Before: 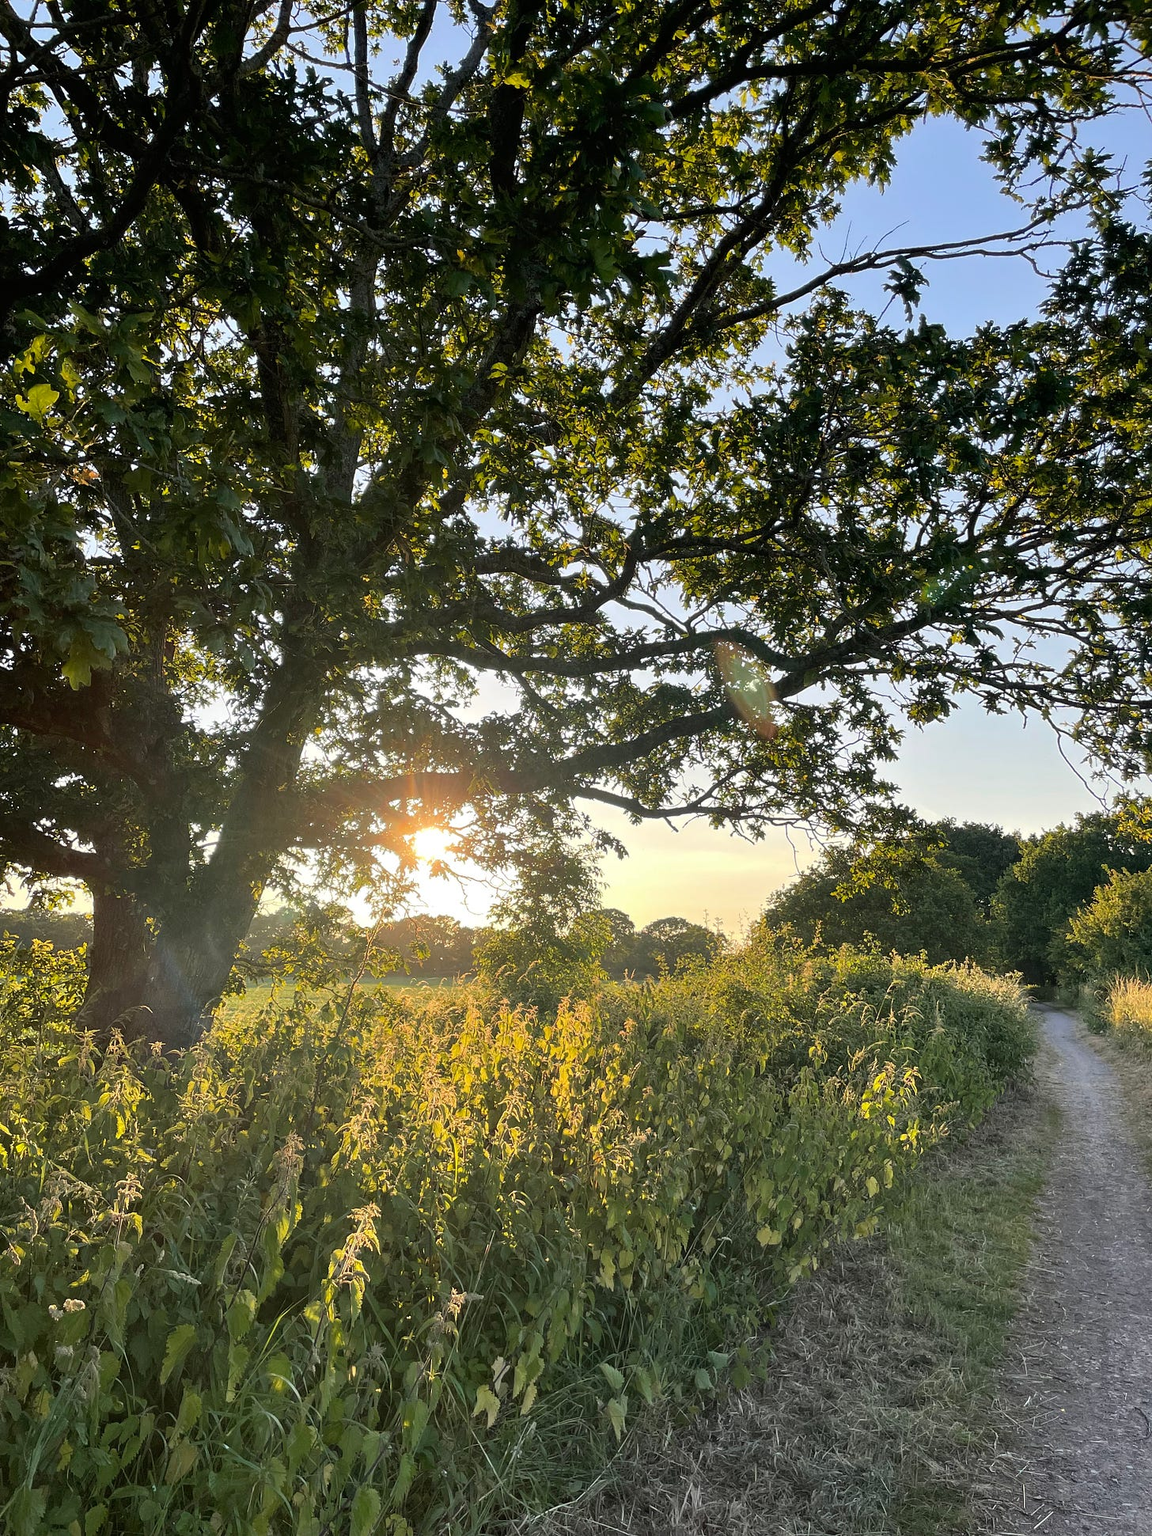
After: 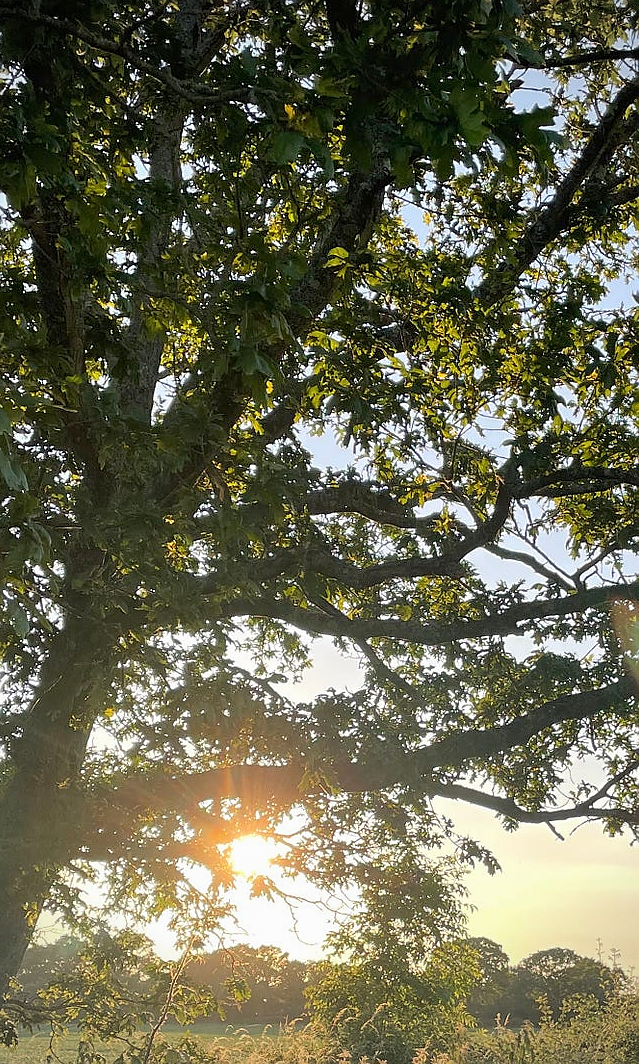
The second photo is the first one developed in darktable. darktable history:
crop: left 20.149%, top 10.878%, right 35.903%, bottom 34.304%
color balance rgb: perceptual saturation grading › global saturation 0.091%, contrast -9.668%
exposure: exposure 0.224 EV, compensate highlight preservation false
vignetting: on, module defaults
sharpen: radius 0.978, amount 0.608
